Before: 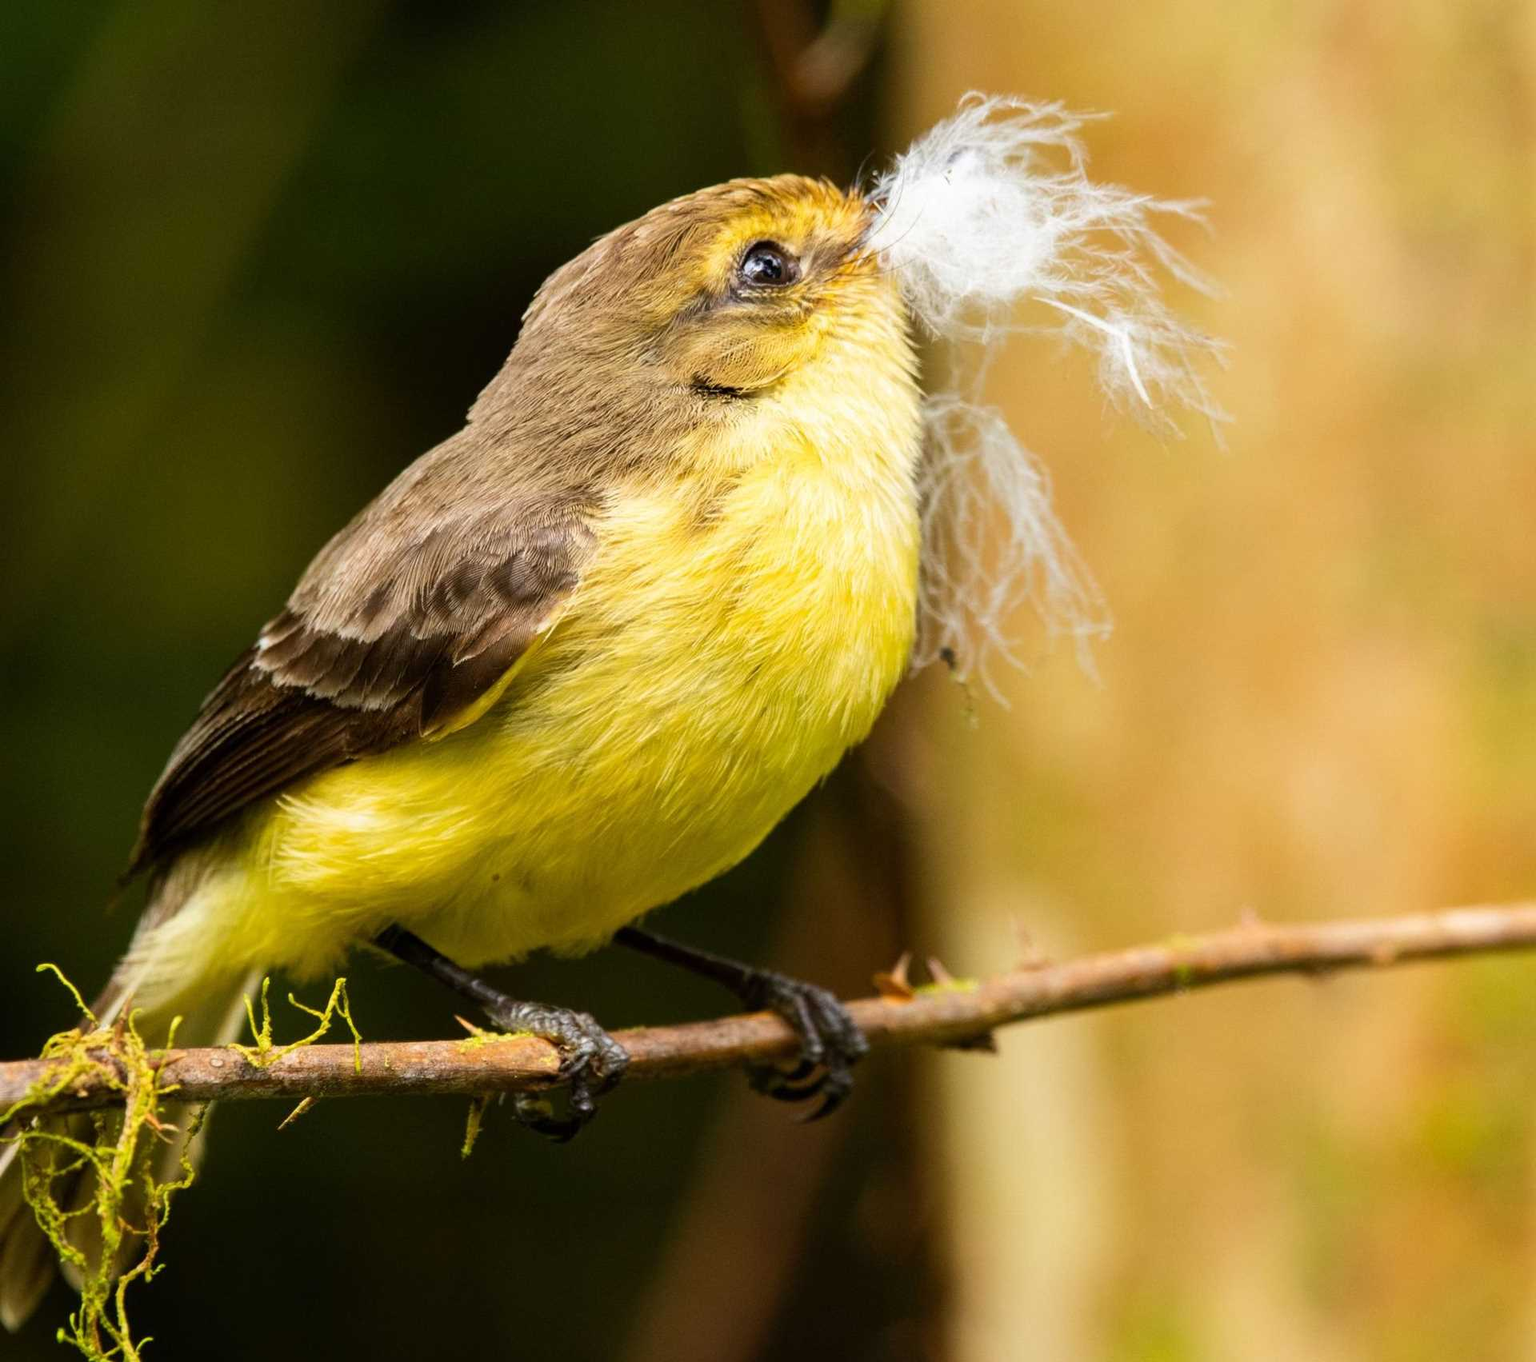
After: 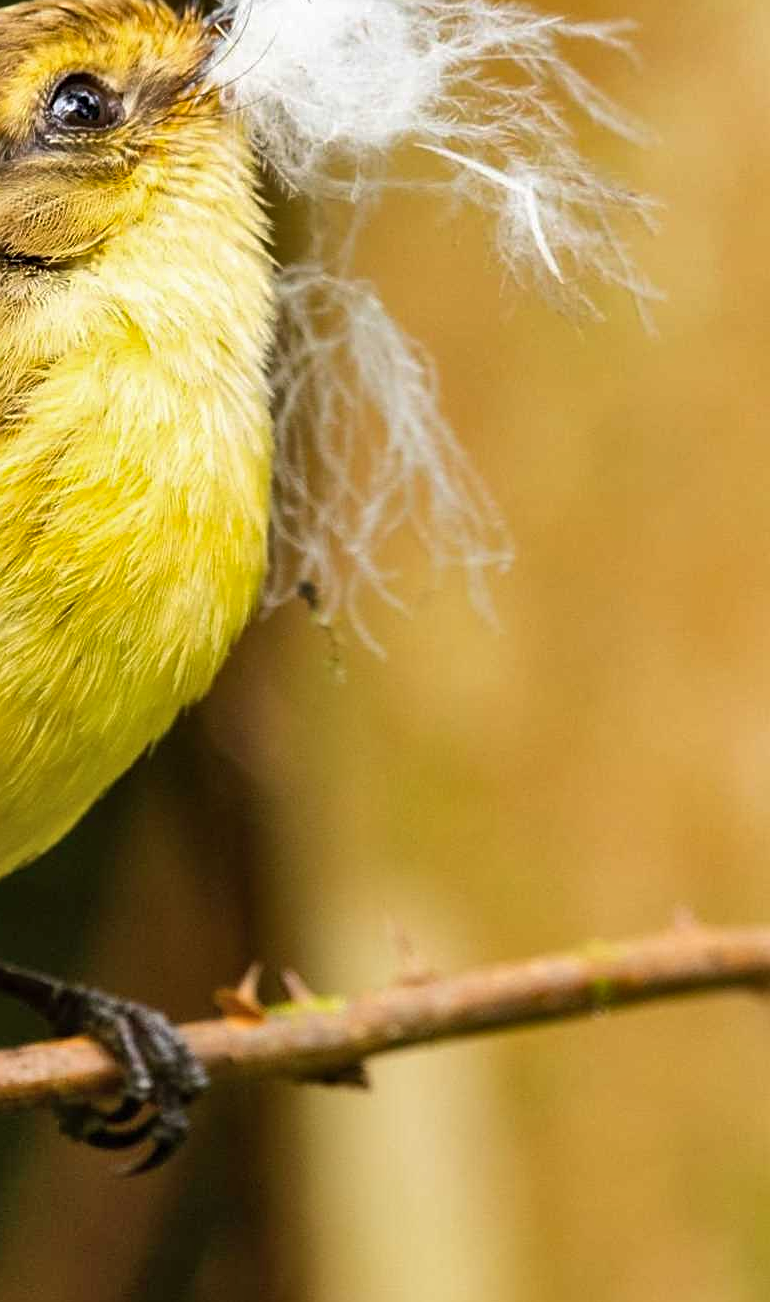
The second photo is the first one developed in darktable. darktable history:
sharpen: on, module defaults
shadows and highlights: soften with gaussian
crop: left 45.721%, top 13.393%, right 14.118%, bottom 10.01%
white balance: red 1, blue 1
